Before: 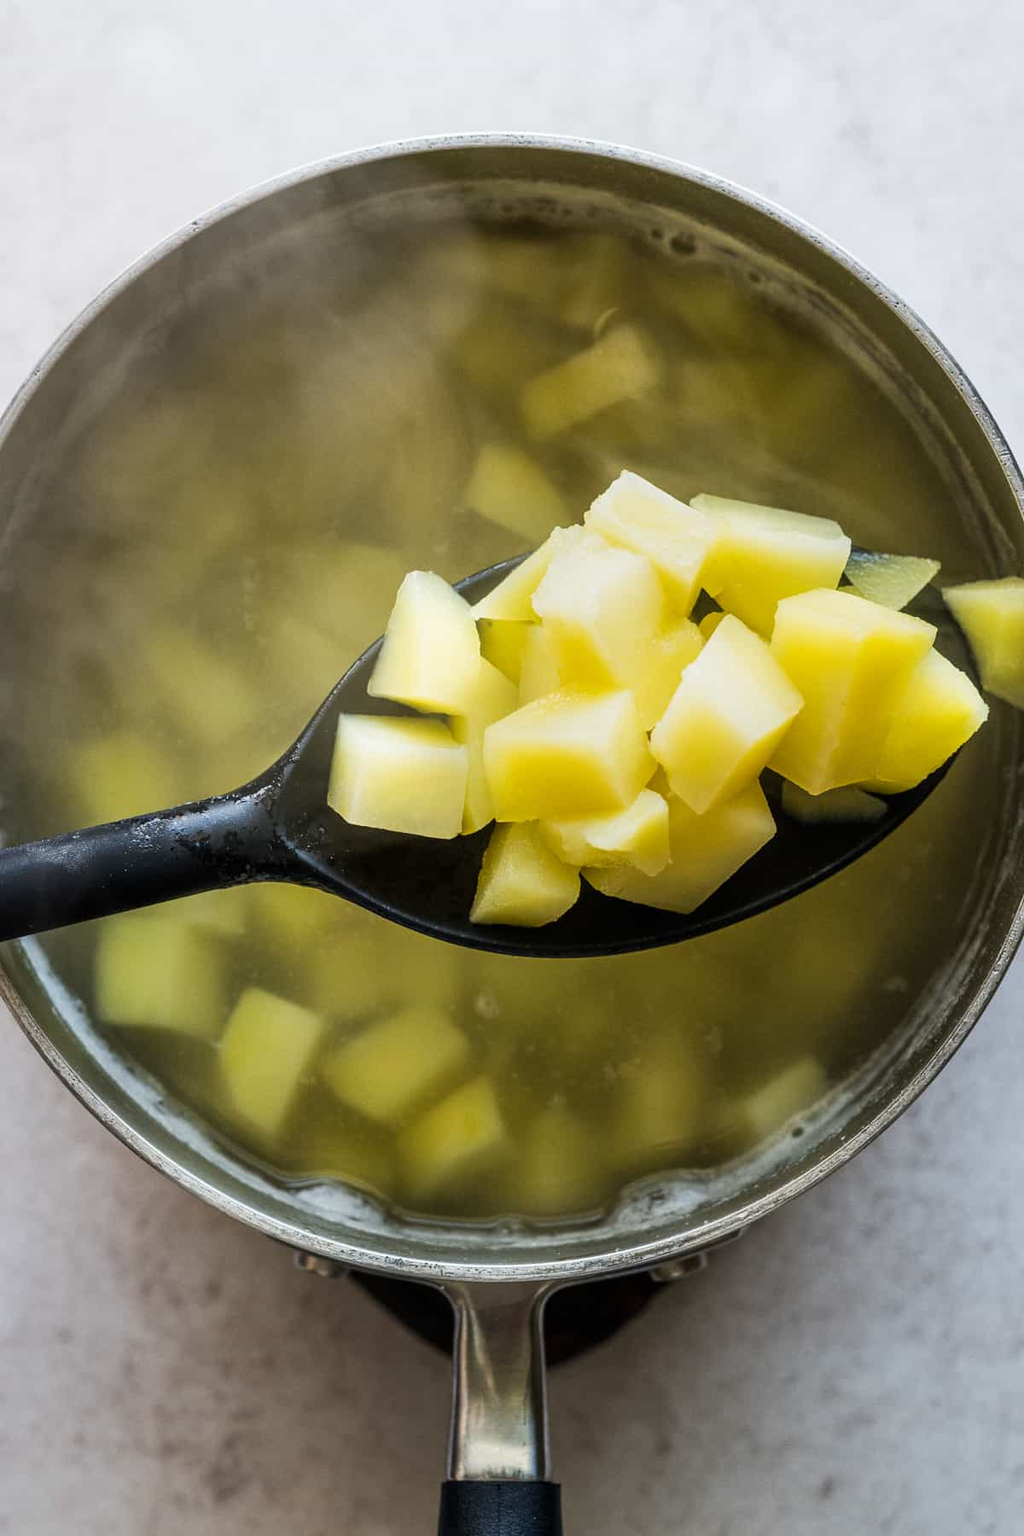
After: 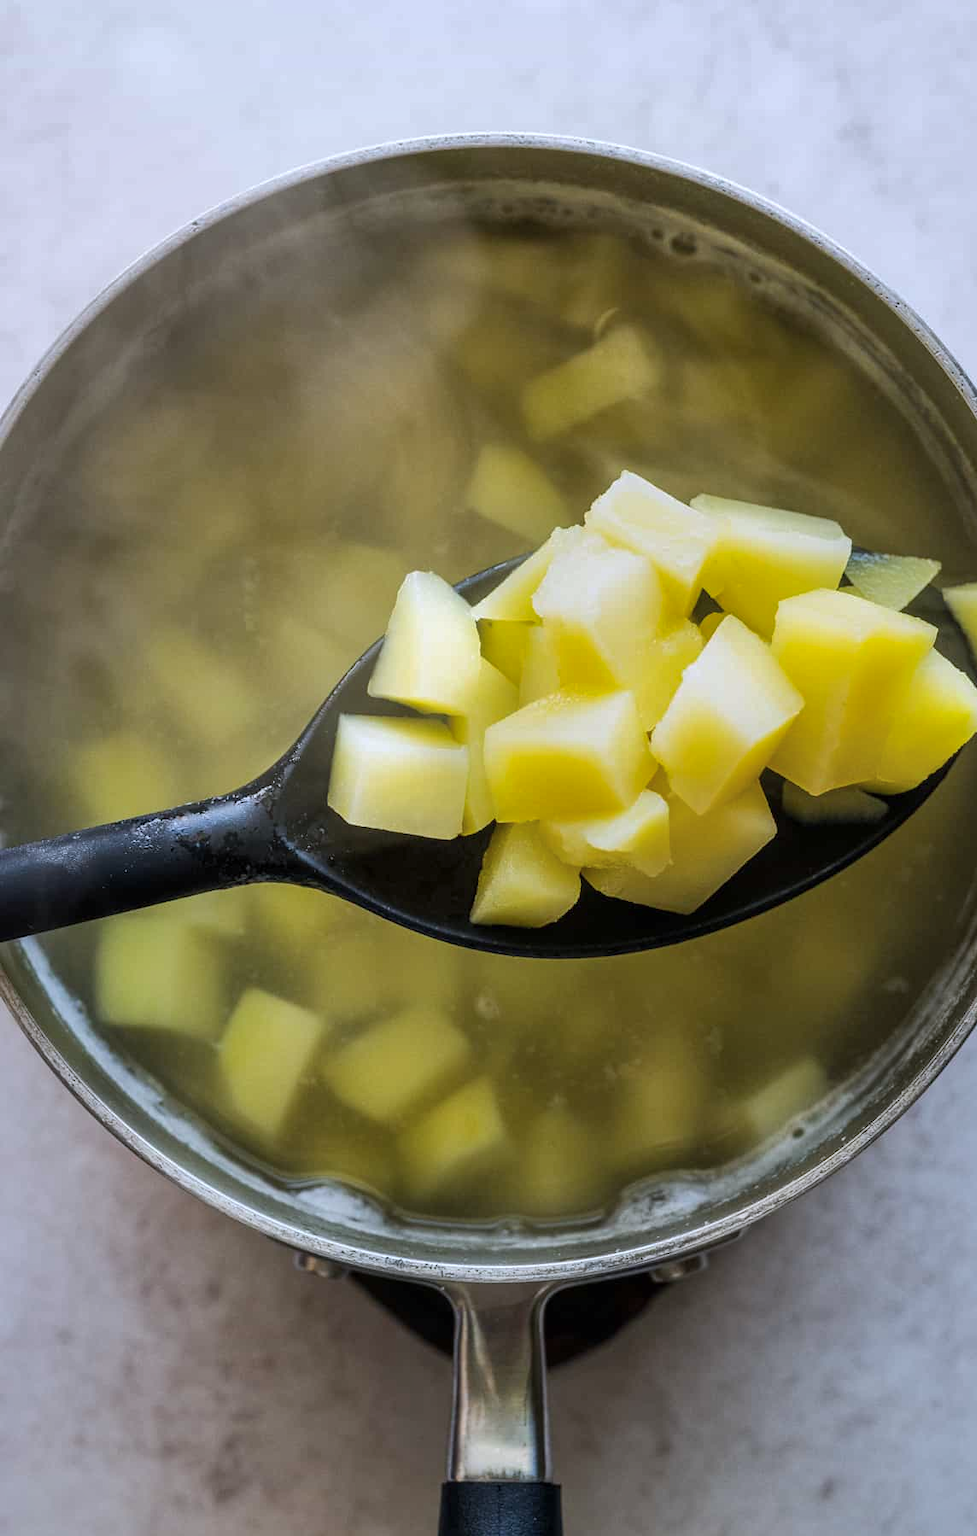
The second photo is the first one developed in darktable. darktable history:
shadows and highlights: shadows 29.93
color calibration: gray › normalize channels true, illuminant as shot in camera, x 0.358, y 0.373, temperature 4628.91 K, gamut compression 0.022
crop: right 4.502%, bottom 0.019%
